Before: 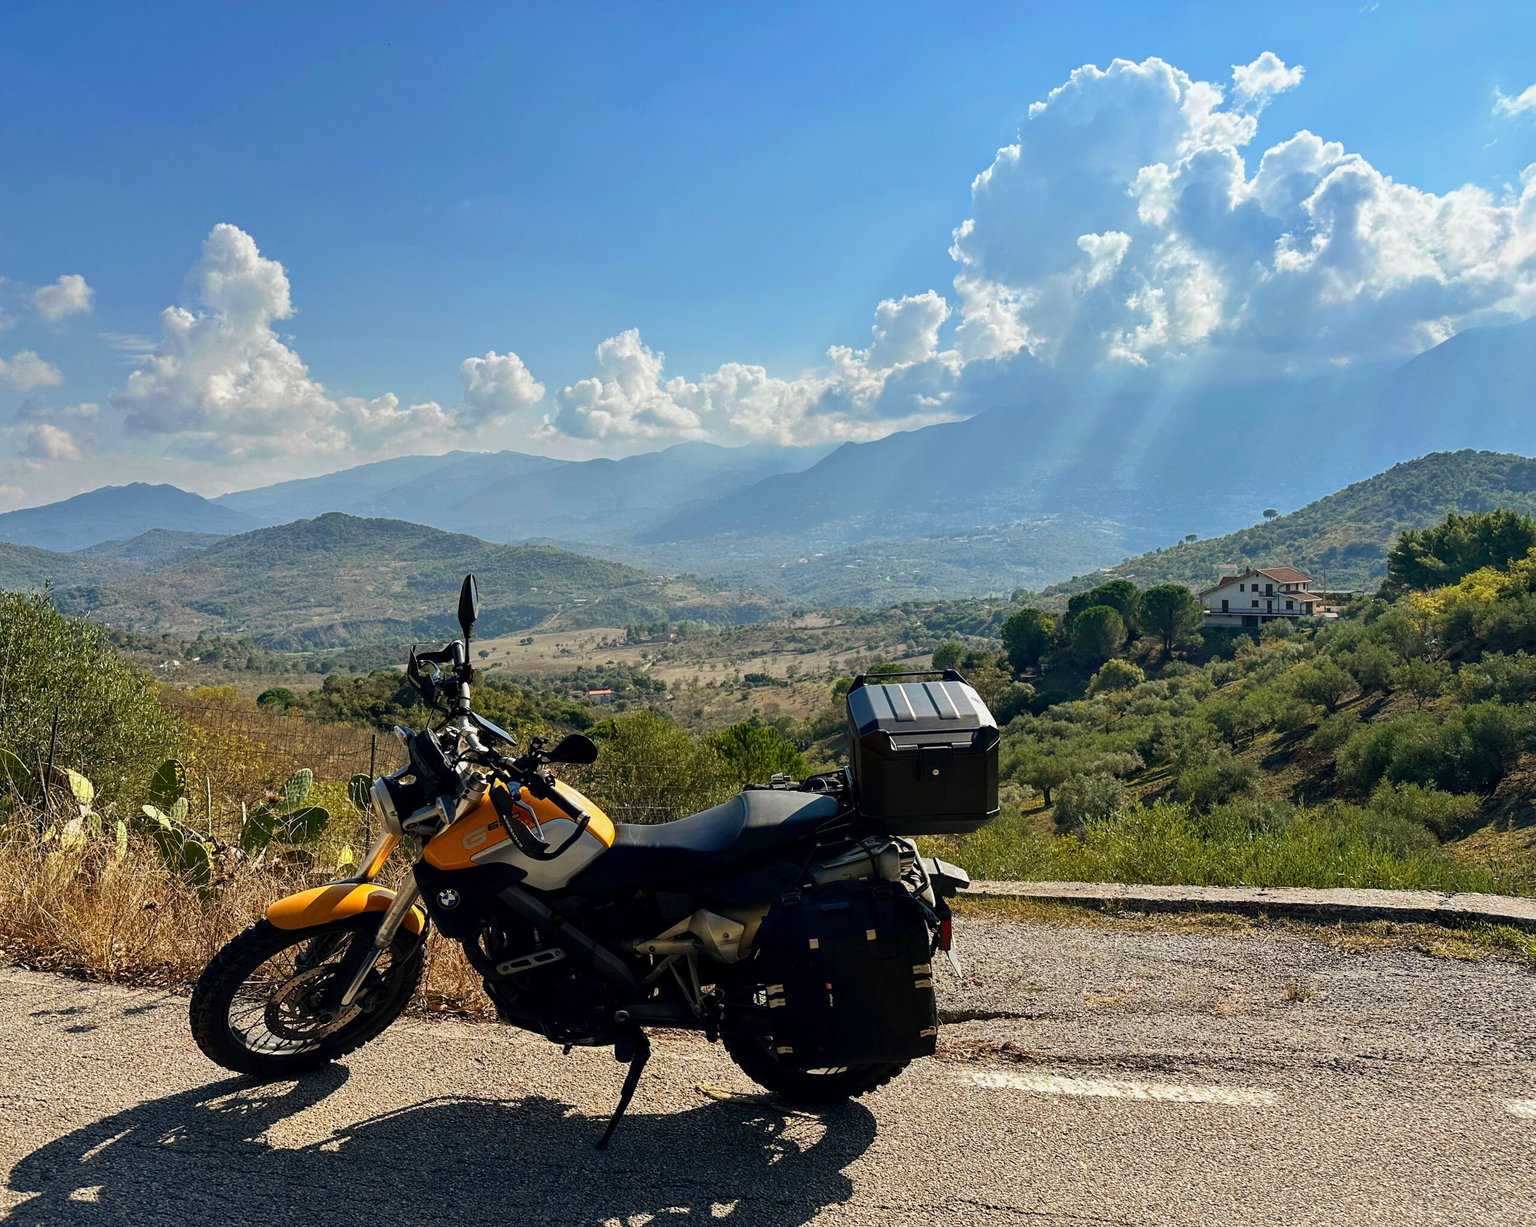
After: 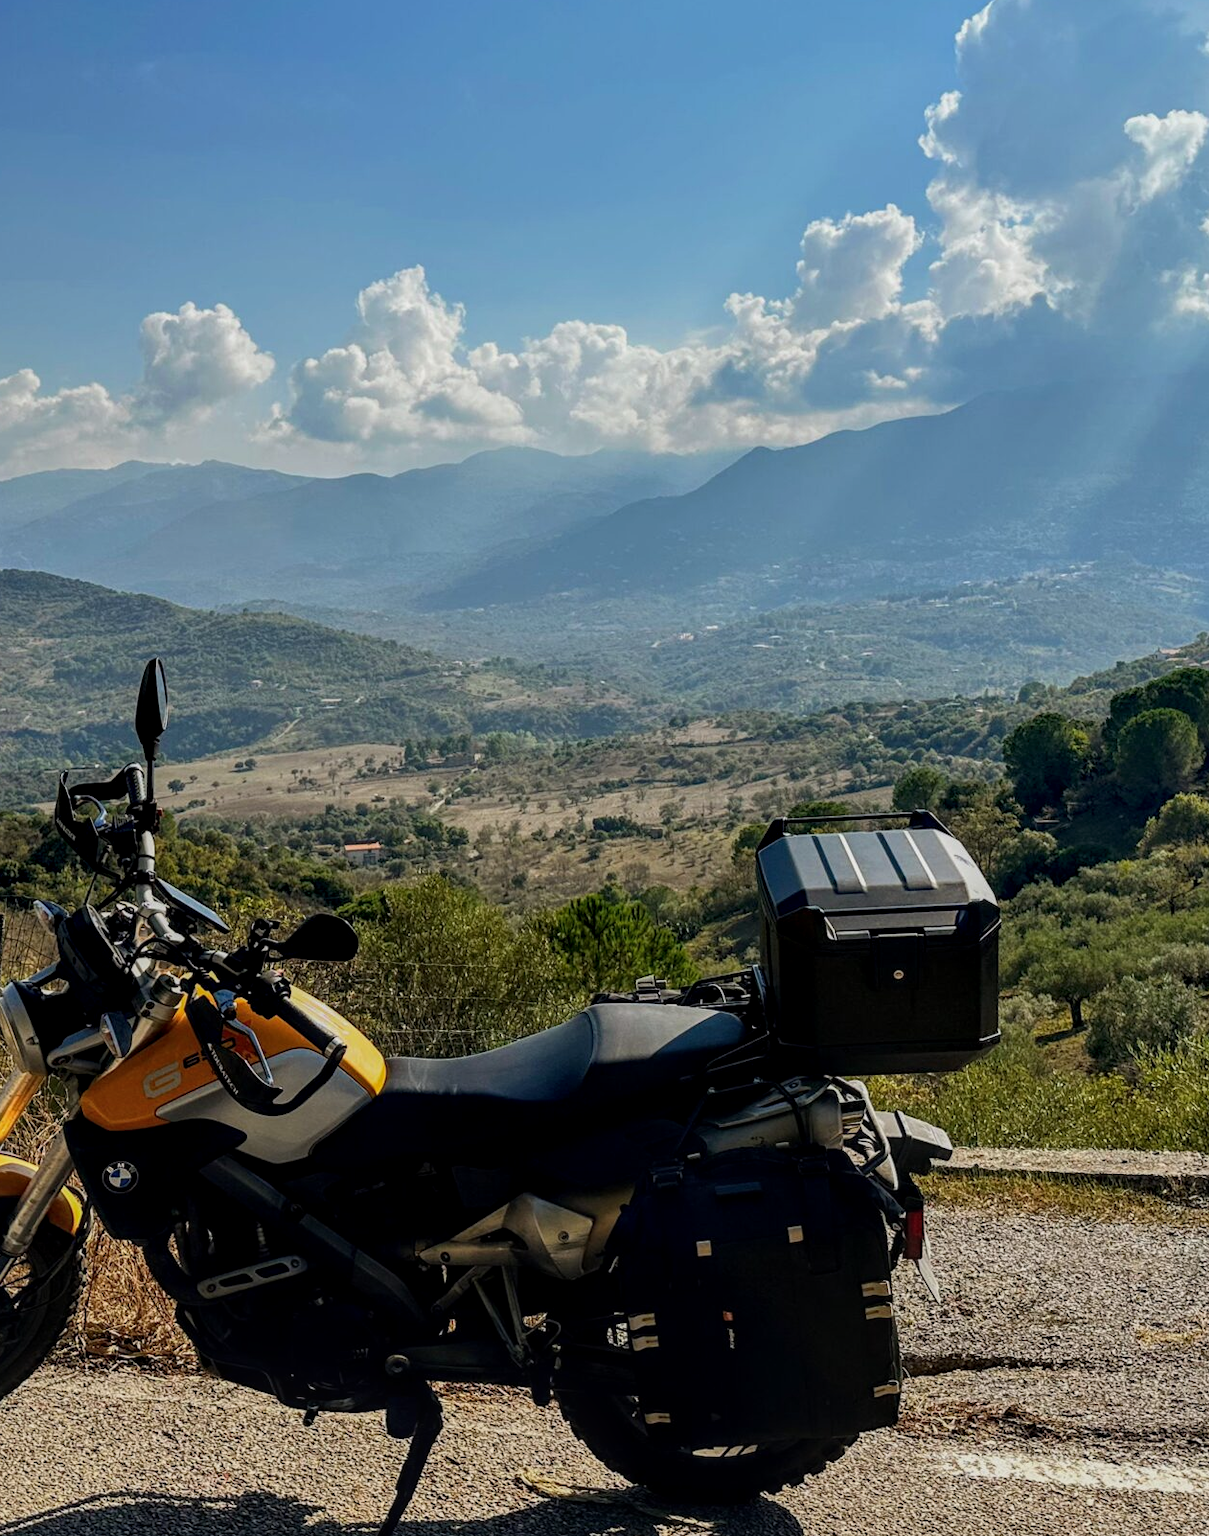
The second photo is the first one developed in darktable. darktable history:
local contrast: on, module defaults
exposure: exposure -0.367 EV, compensate exposure bias true, compensate highlight preservation false
crop and rotate: angle 0.017°, left 24.319%, top 13.204%, right 26.345%, bottom 8.363%
